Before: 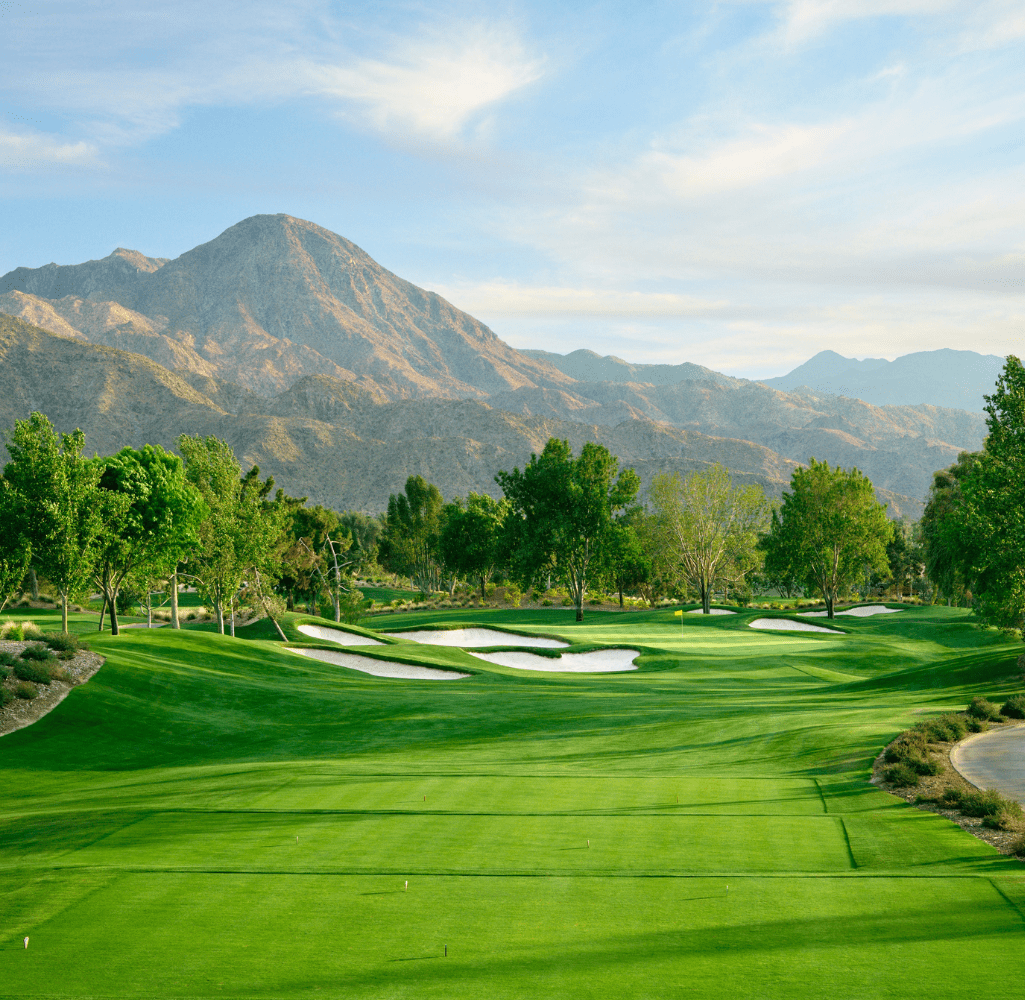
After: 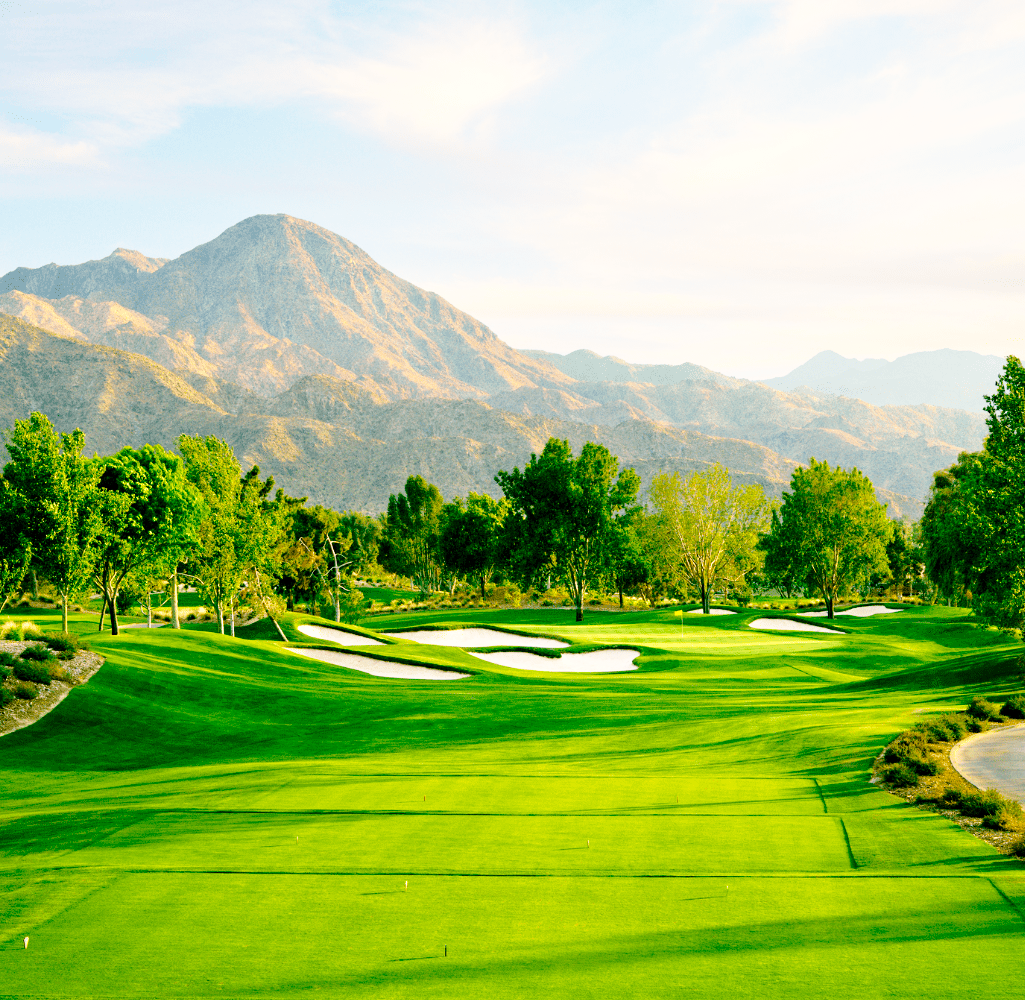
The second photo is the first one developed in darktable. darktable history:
base curve: curves: ch0 [(0, 0) (0.028, 0.03) (0.121, 0.232) (0.46, 0.748) (0.859, 0.968) (1, 1)], preserve colors none
sharpen: radius 5.307, amount 0.309, threshold 26.747
color balance rgb: highlights gain › chroma 3.717%, highlights gain › hue 58.06°, global offset › luminance -0.966%, perceptual saturation grading › global saturation 24.905%
shadows and highlights: shadows 13.87, white point adjustment 1.32, highlights -1.71, soften with gaussian
